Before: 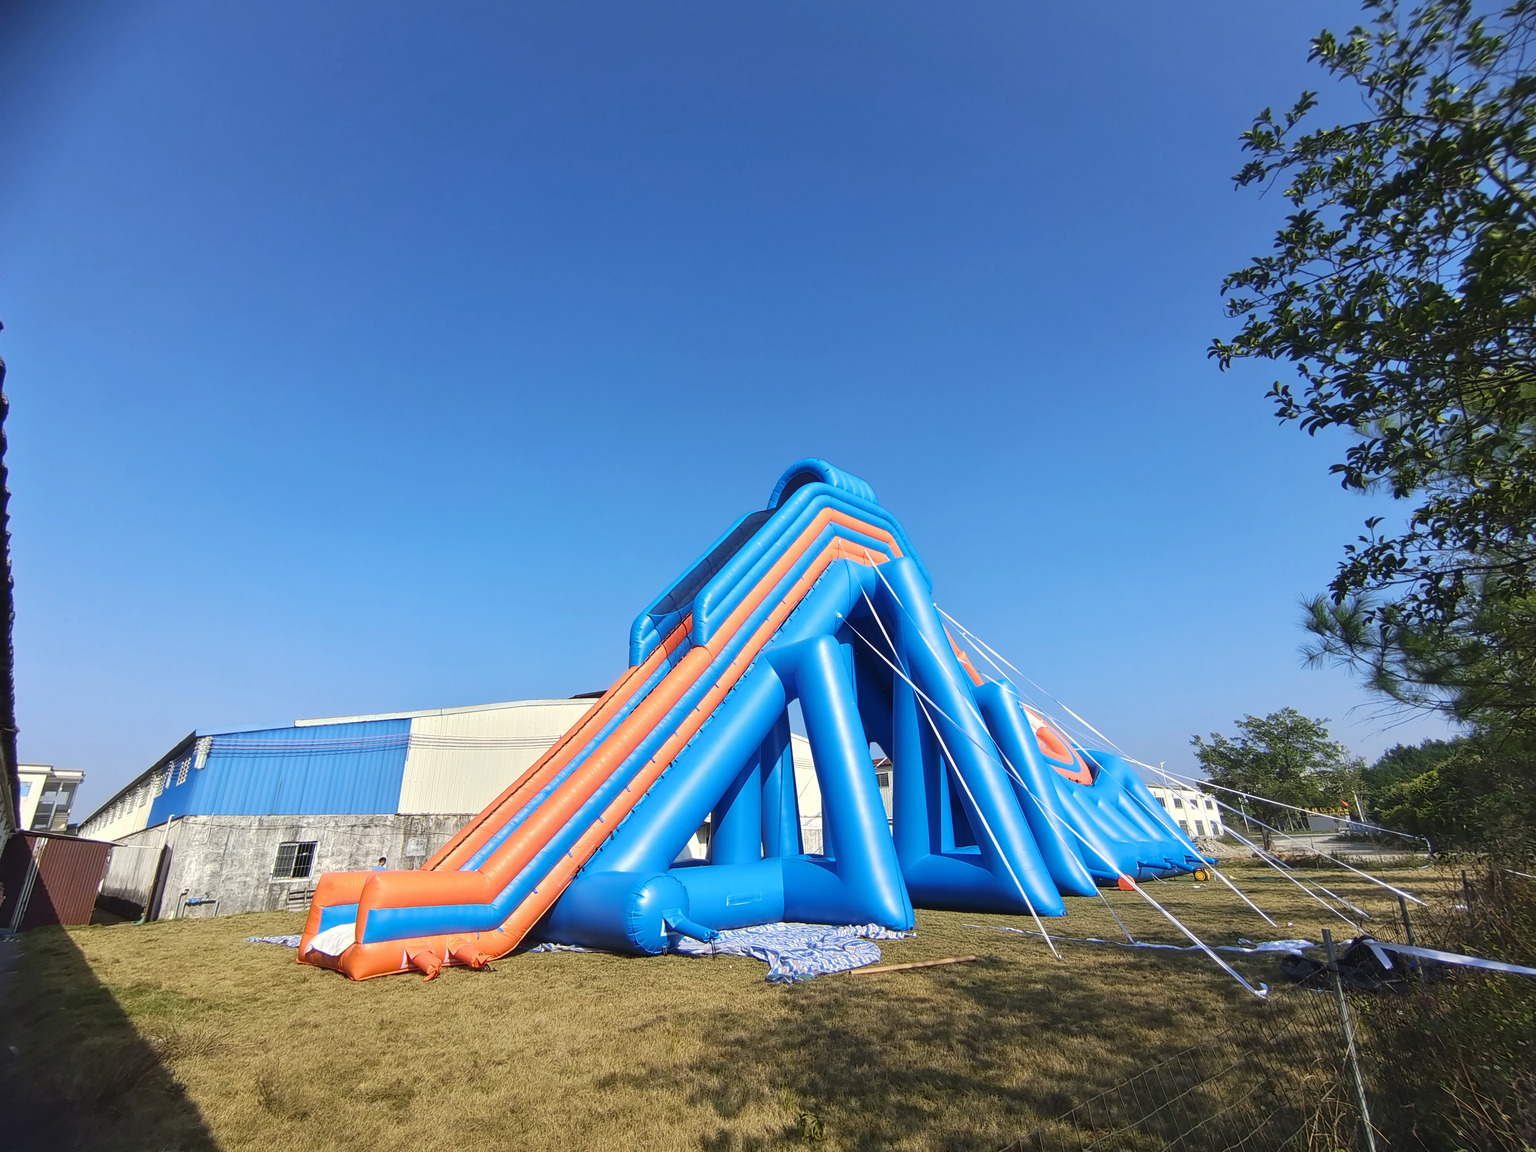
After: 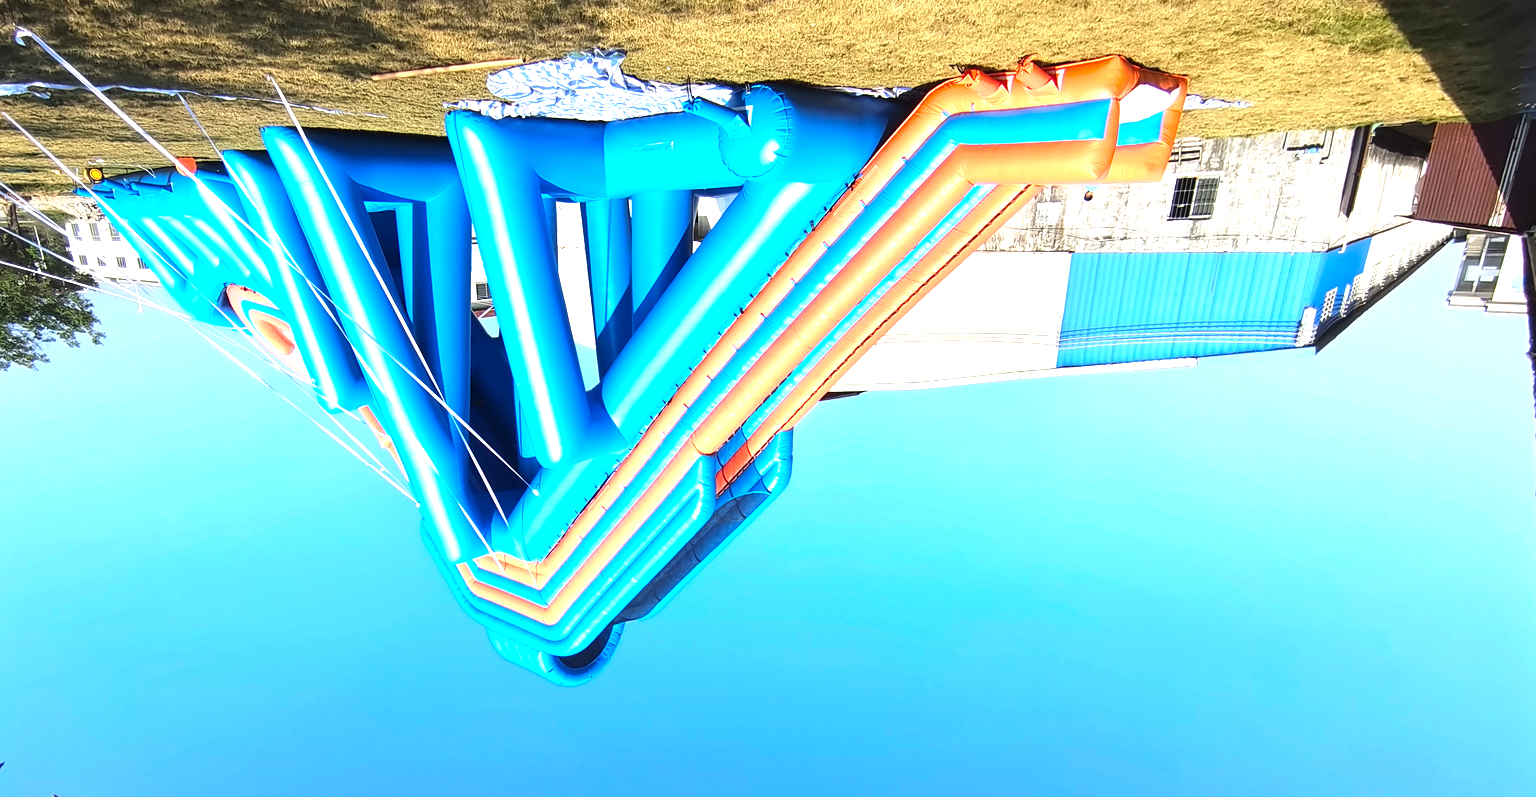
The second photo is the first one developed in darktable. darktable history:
orientation "rotate by 180 degrees": orientation rotate 180°
crop: left 18.38%, top 11.092%, right 2.134%, bottom 33.217%
rotate and perspective: lens shift (vertical) 0.048, lens shift (horizontal) -0.024, automatic cropping off
tone equalizer "contrast tone curve: medium": -8 EV -0.75 EV, -7 EV -0.7 EV, -6 EV -0.6 EV, -5 EV -0.4 EV, -3 EV 0.4 EV, -2 EV 0.6 EV, -1 EV 0.7 EV, +0 EV 0.75 EV, edges refinement/feathering 500, mask exposure compensation -1.57 EV, preserve details no
exposure: exposure 0.515 EV
